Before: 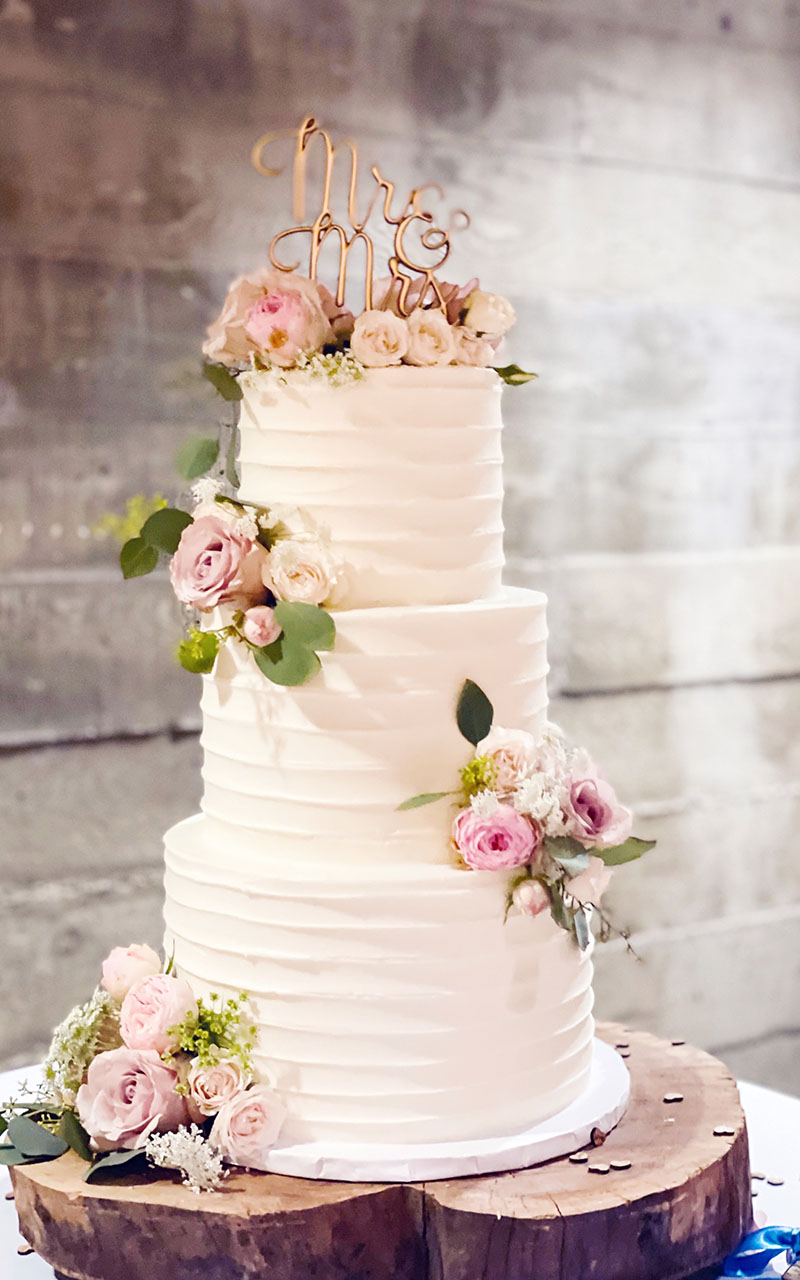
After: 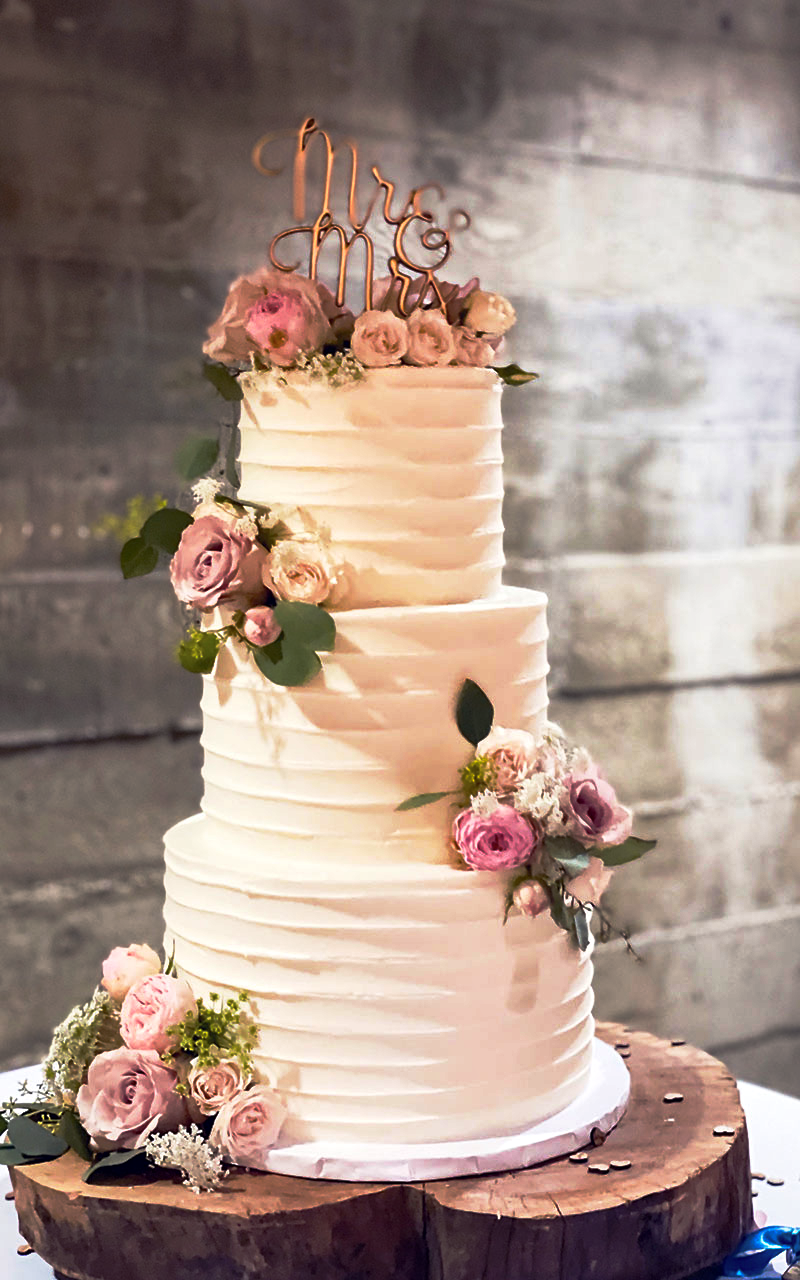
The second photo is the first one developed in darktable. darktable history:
local contrast: mode bilateral grid, contrast 20, coarseness 51, detail 120%, midtone range 0.2
base curve: curves: ch0 [(0, 0) (0.564, 0.291) (0.802, 0.731) (1, 1)], preserve colors none
